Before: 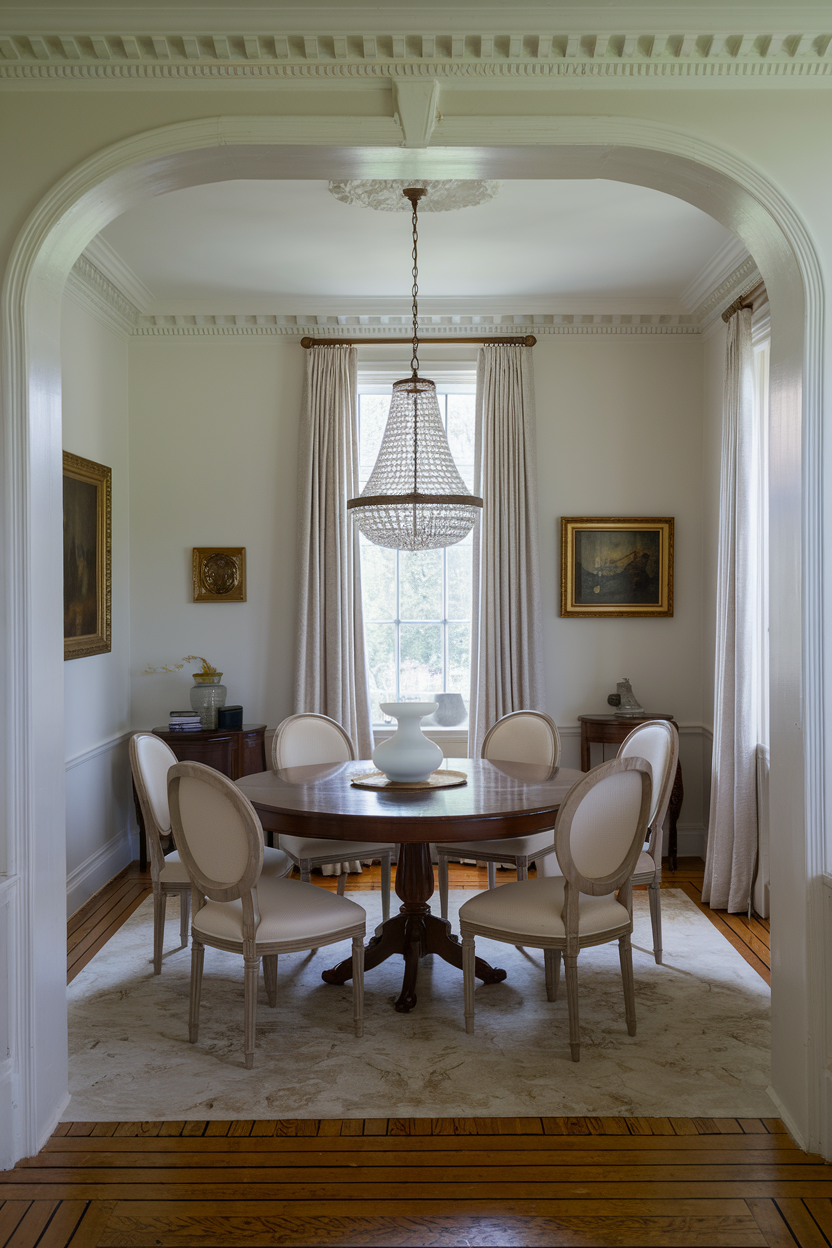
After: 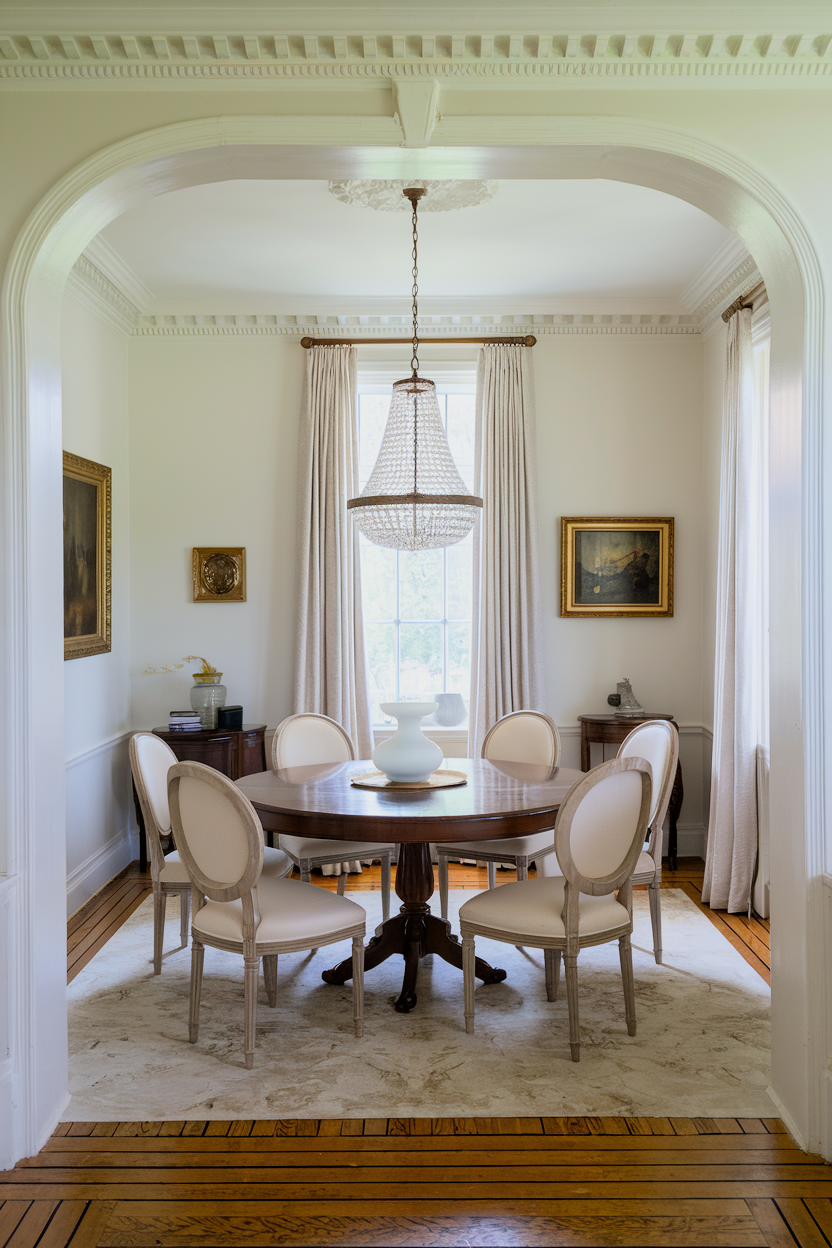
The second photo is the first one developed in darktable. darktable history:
filmic rgb: black relative exposure -7.48 EV, white relative exposure 4.83 EV, hardness 3.4, color science v6 (2022)
exposure: exposure 1 EV, compensate highlight preservation false
